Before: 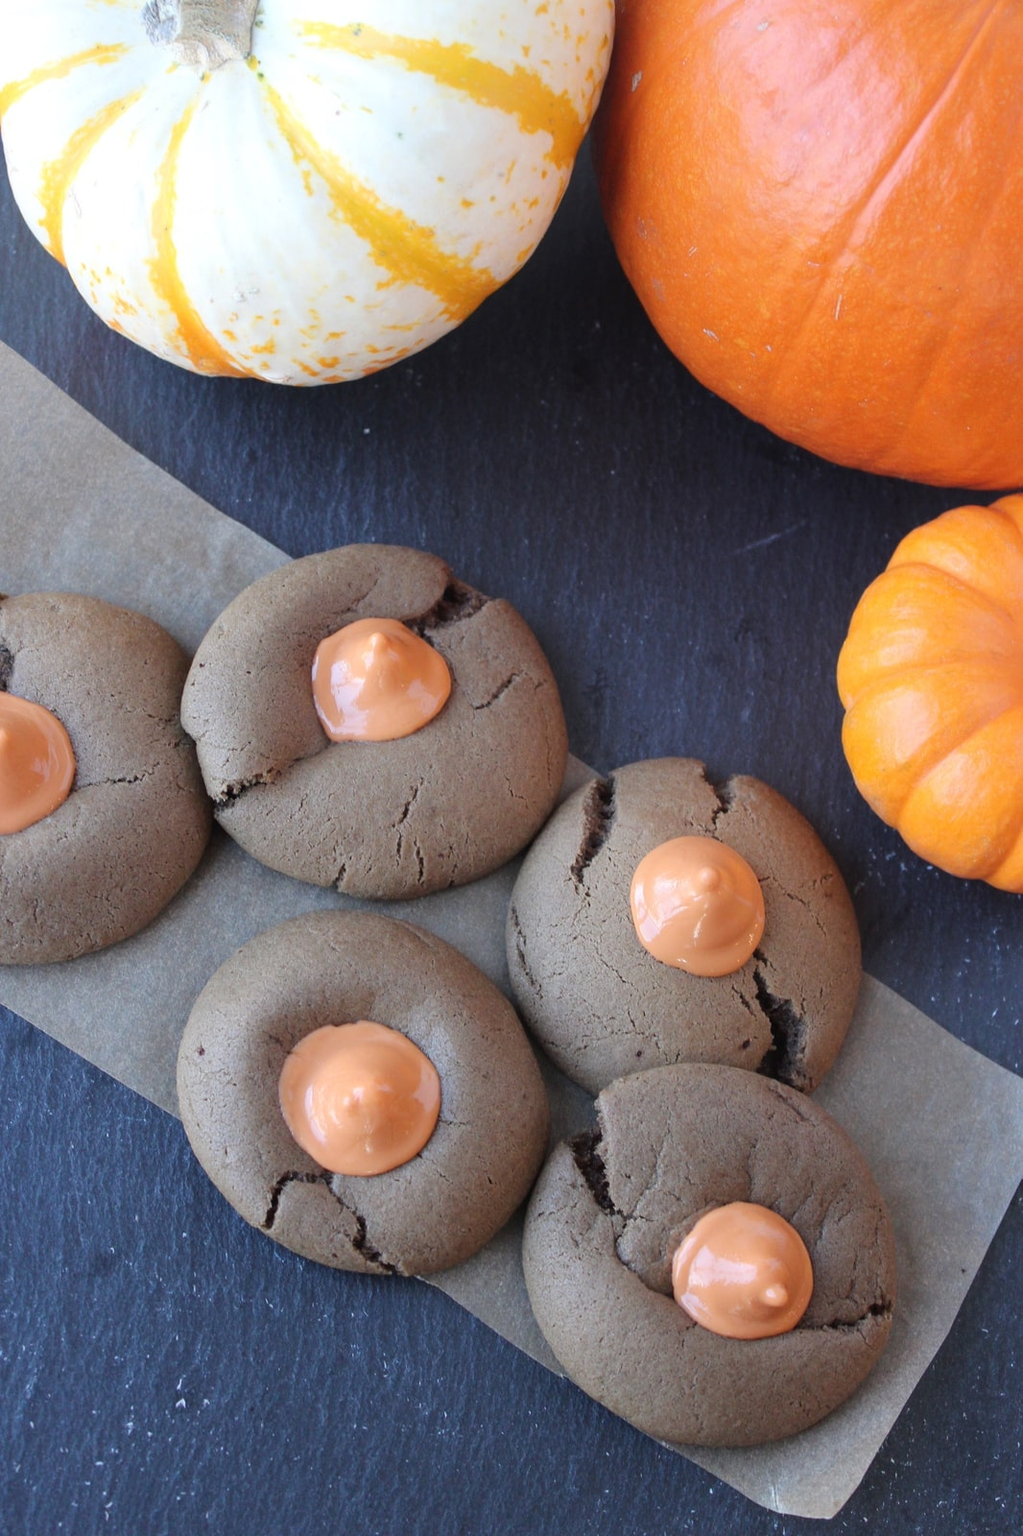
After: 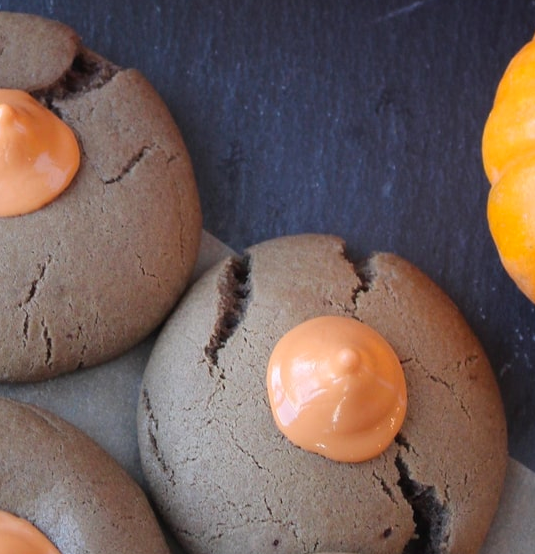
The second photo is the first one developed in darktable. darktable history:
crop: left 36.607%, top 34.735%, right 13.146%, bottom 30.611%
color balance rgb: perceptual saturation grading › global saturation 10%
